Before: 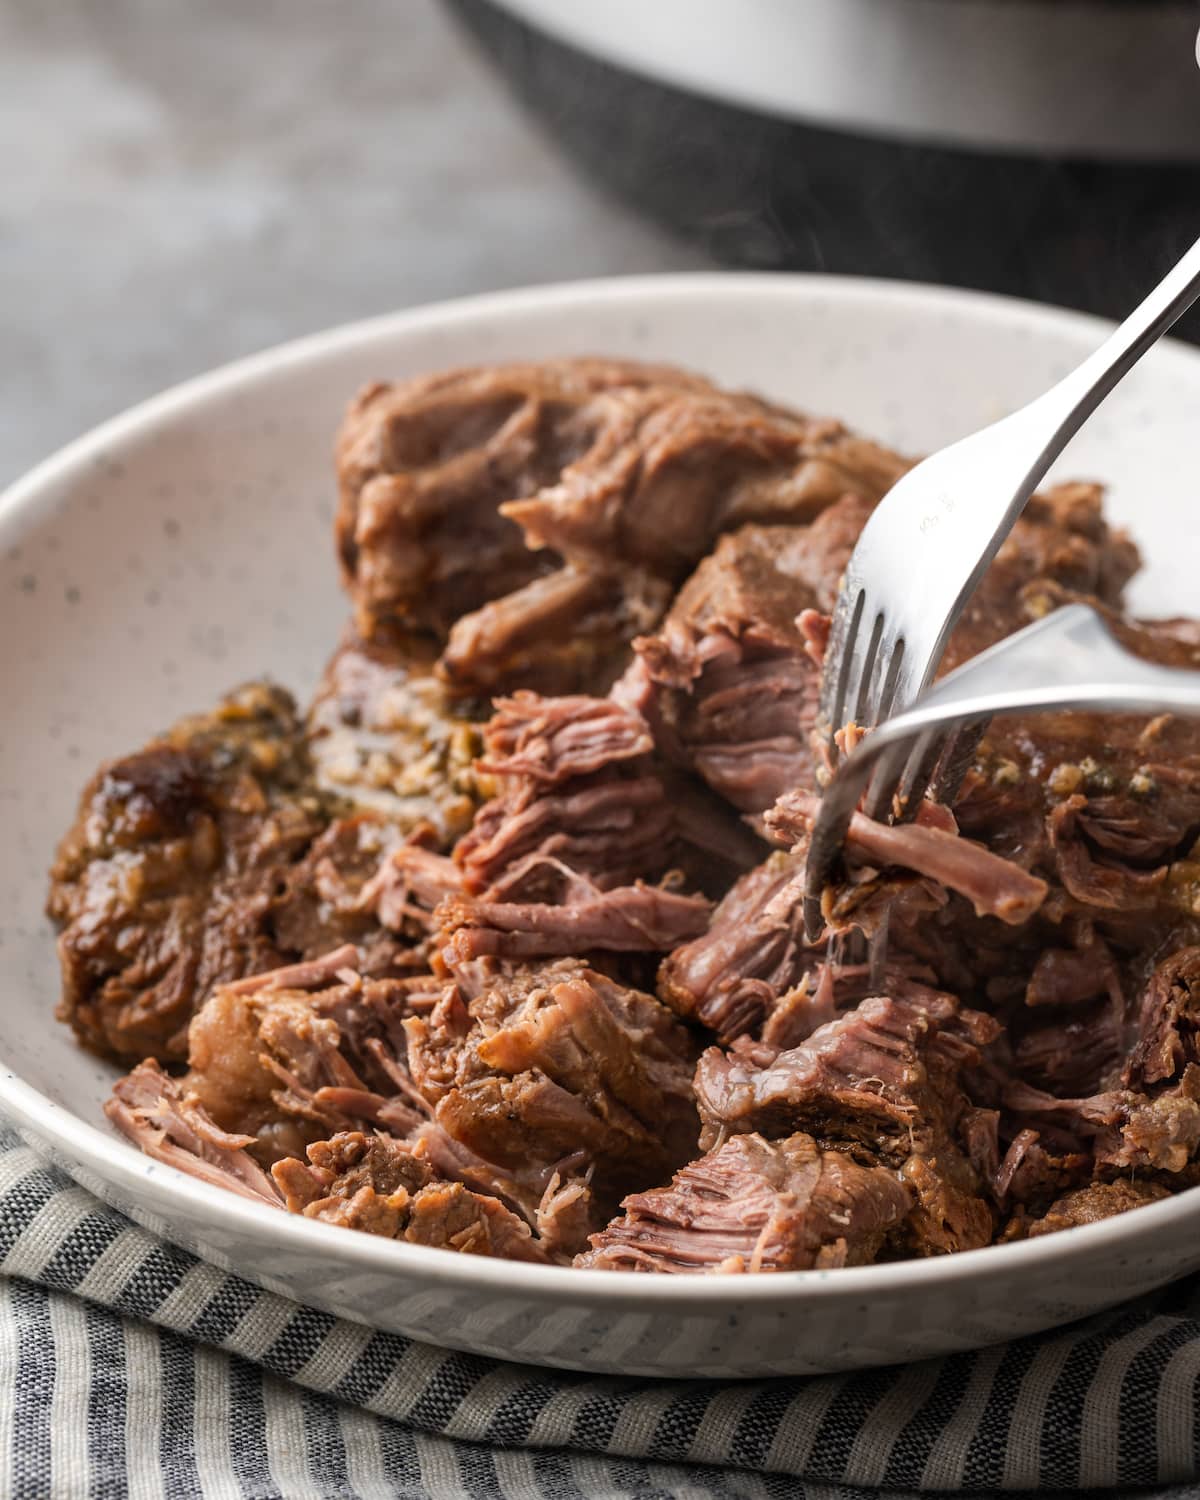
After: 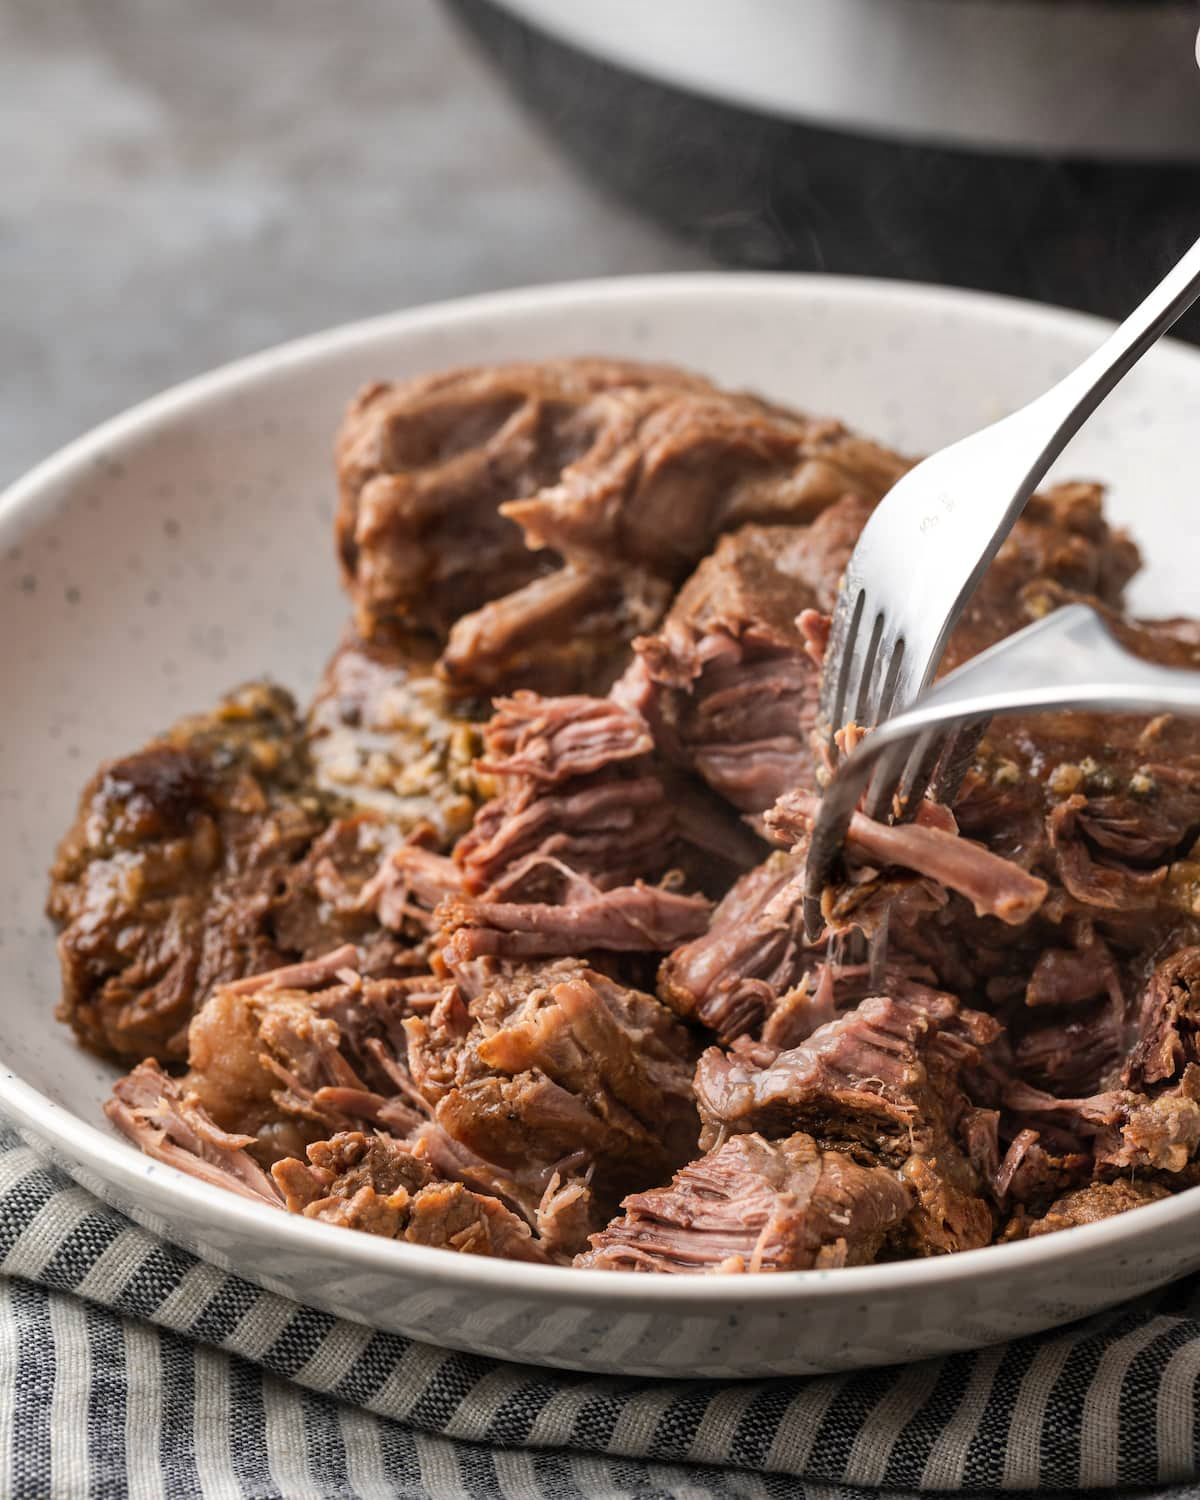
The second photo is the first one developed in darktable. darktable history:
shadows and highlights: highlights color adjustment 45.97%, low approximation 0.01, soften with gaussian
